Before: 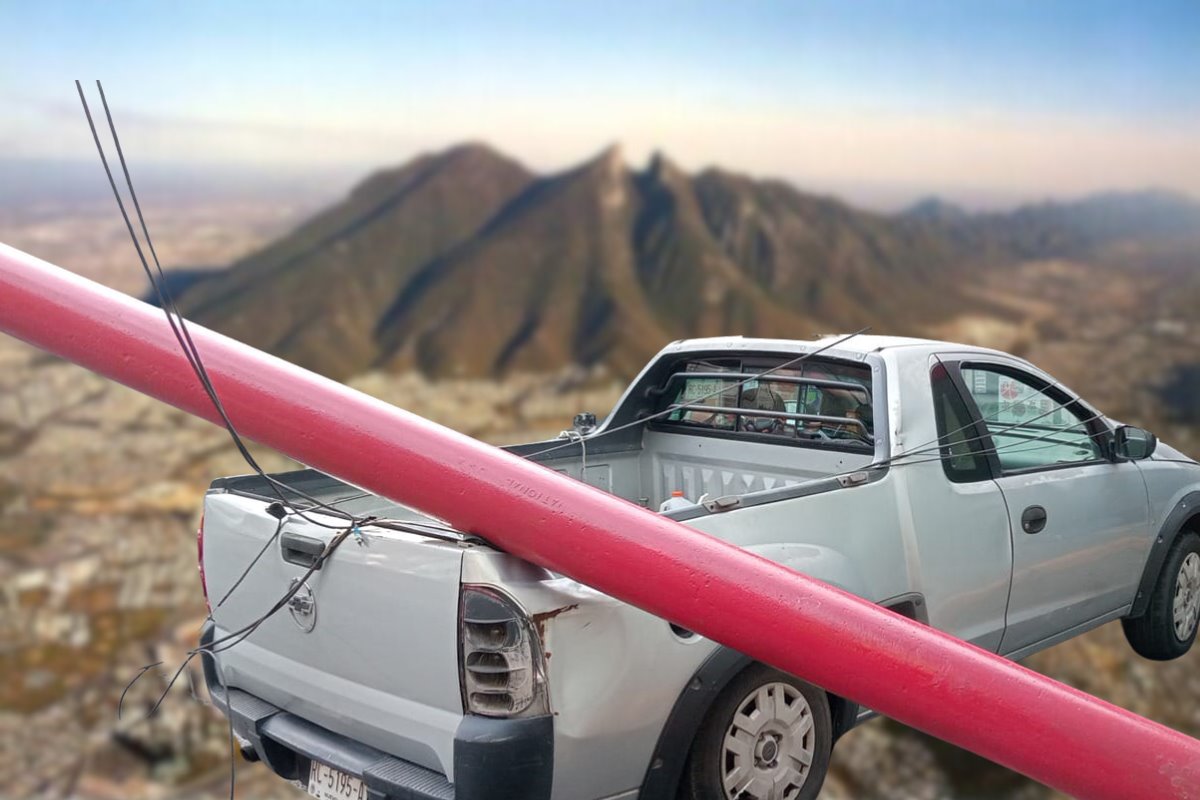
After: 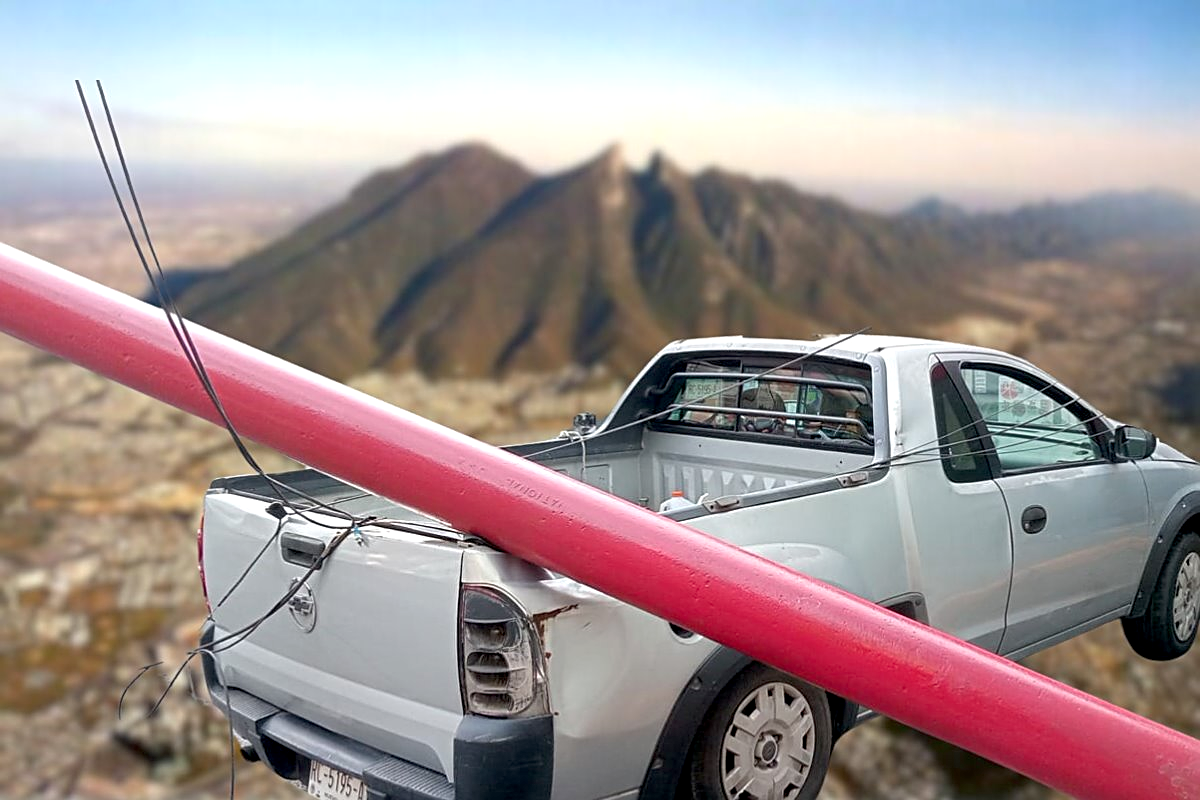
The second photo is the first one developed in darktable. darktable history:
sharpen: on, module defaults
exposure: black level correction 0.007, exposure 0.159 EV, compensate highlight preservation false
